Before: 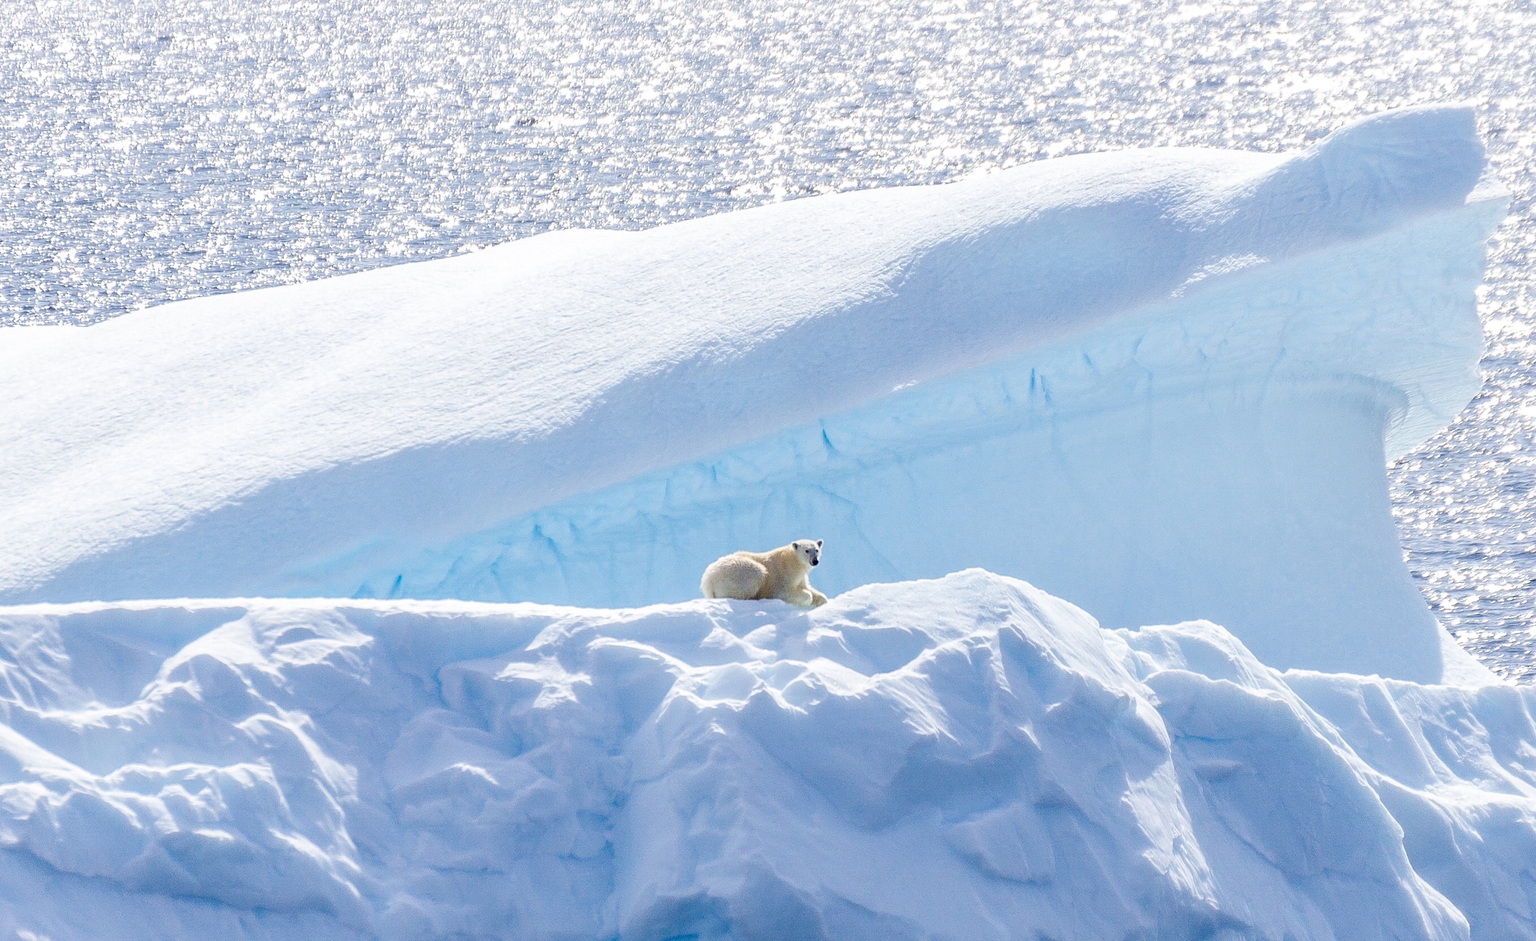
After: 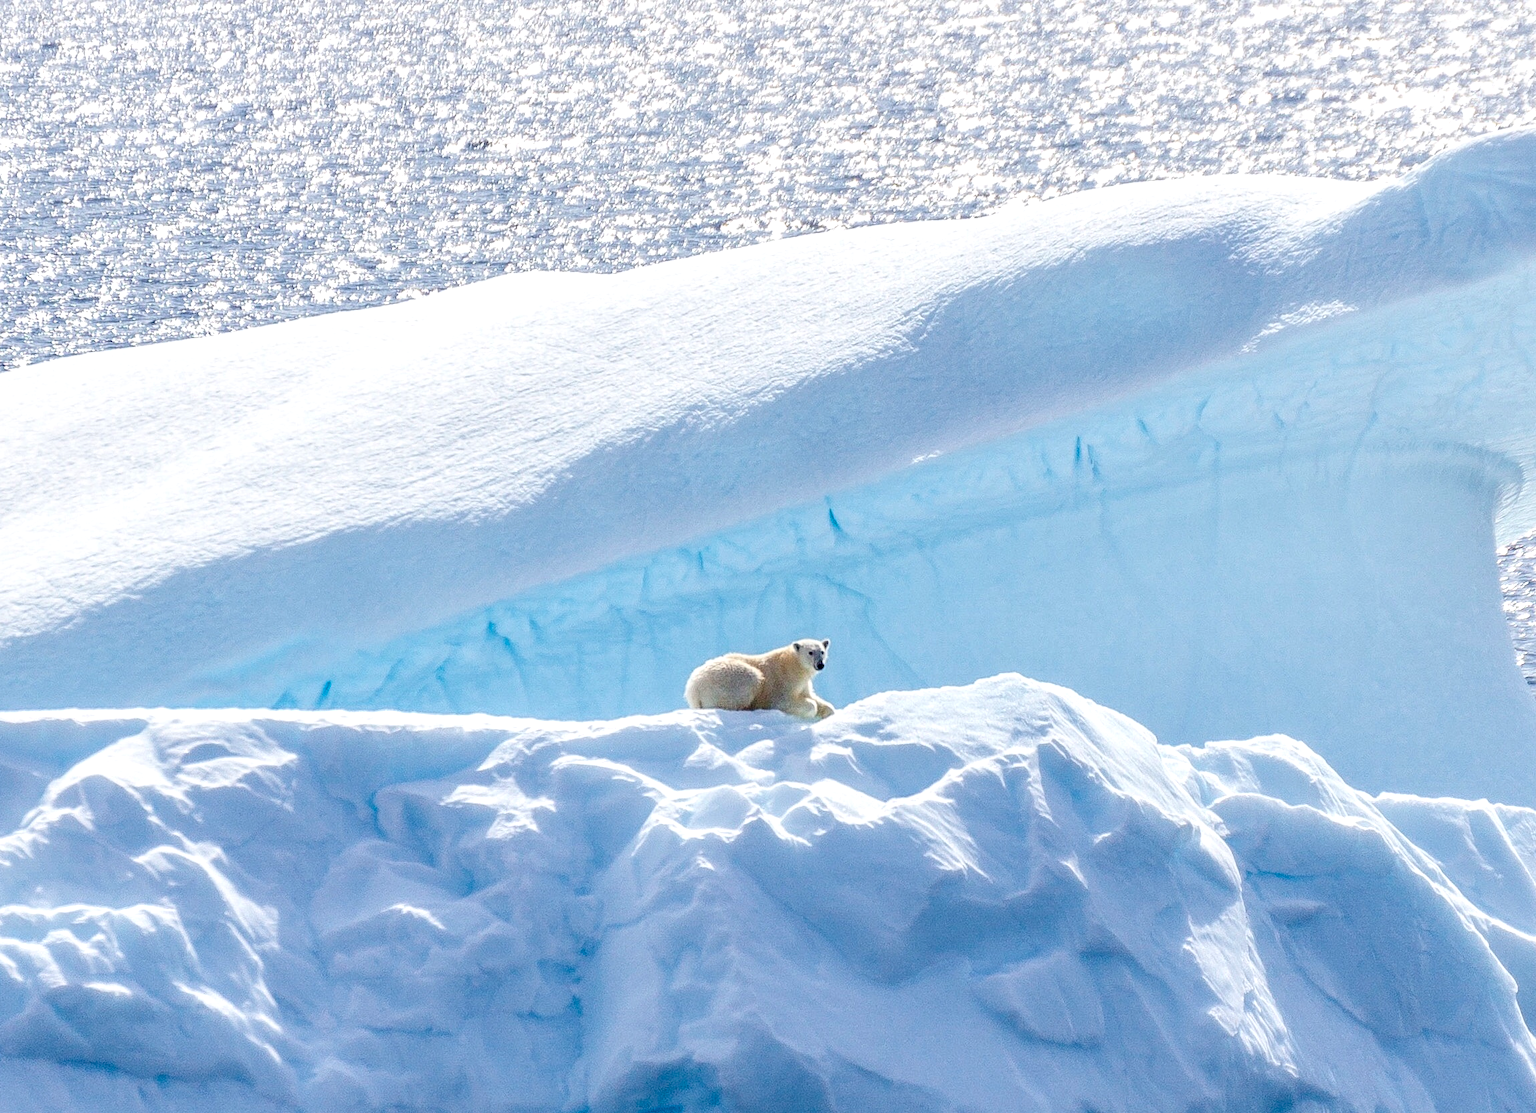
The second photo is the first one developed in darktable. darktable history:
local contrast: detail 130%
crop: left 8.017%, right 7.52%
tone equalizer: mask exposure compensation -0.496 EV
